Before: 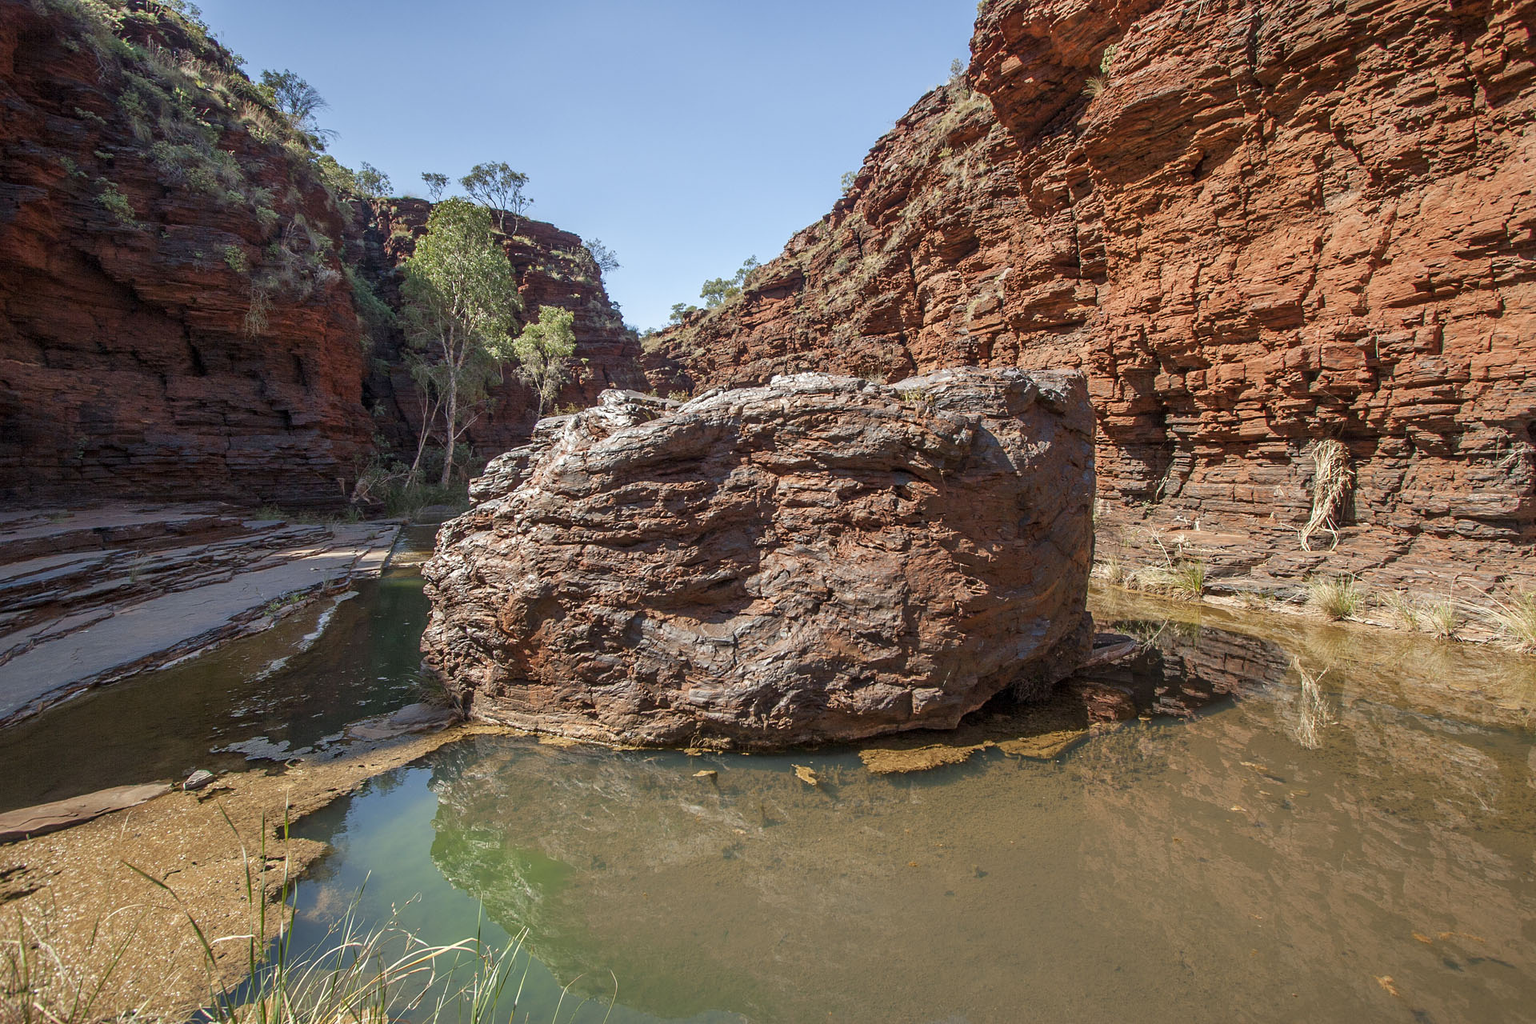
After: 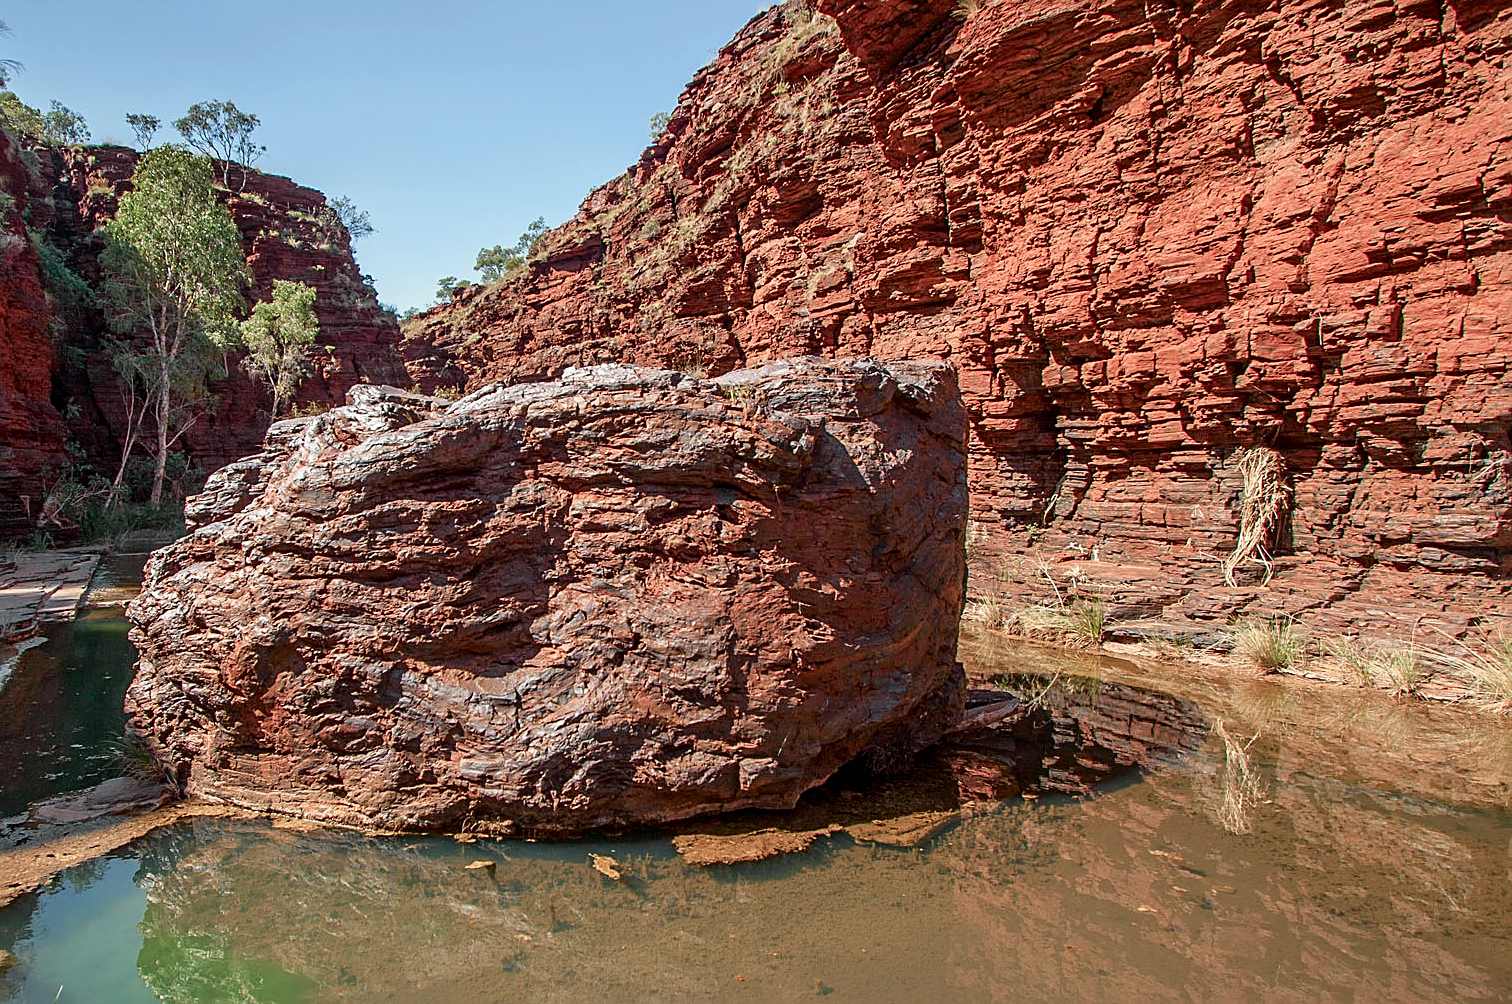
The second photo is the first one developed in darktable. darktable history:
crop and rotate: left 20.927%, top 8.018%, right 0.321%, bottom 13.521%
sharpen: on, module defaults
tone curve: curves: ch0 [(0, 0) (0.058, 0.027) (0.214, 0.183) (0.304, 0.288) (0.561, 0.554) (0.687, 0.677) (0.768, 0.768) (0.858, 0.861) (0.986, 0.957)]; ch1 [(0, 0) (0.172, 0.123) (0.312, 0.296) (0.437, 0.429) (0.471, 0.469) (0.502, 0.5) (0.513, 0.515) (0.583, 0.604) (0.631, 0.659) (0.703, 0.721) (0.889, 0.924) (1, 1)]; ch2 [(0, 0) (0.411, 0.424) (0.485, 0.497) (0.502, 0.5) (0.517, 0.511) (0.566, 0.573) (0.622, 0.613) (0.709, 0.677) (1, 1)], color space Lab, independent channels, preserve colors none
